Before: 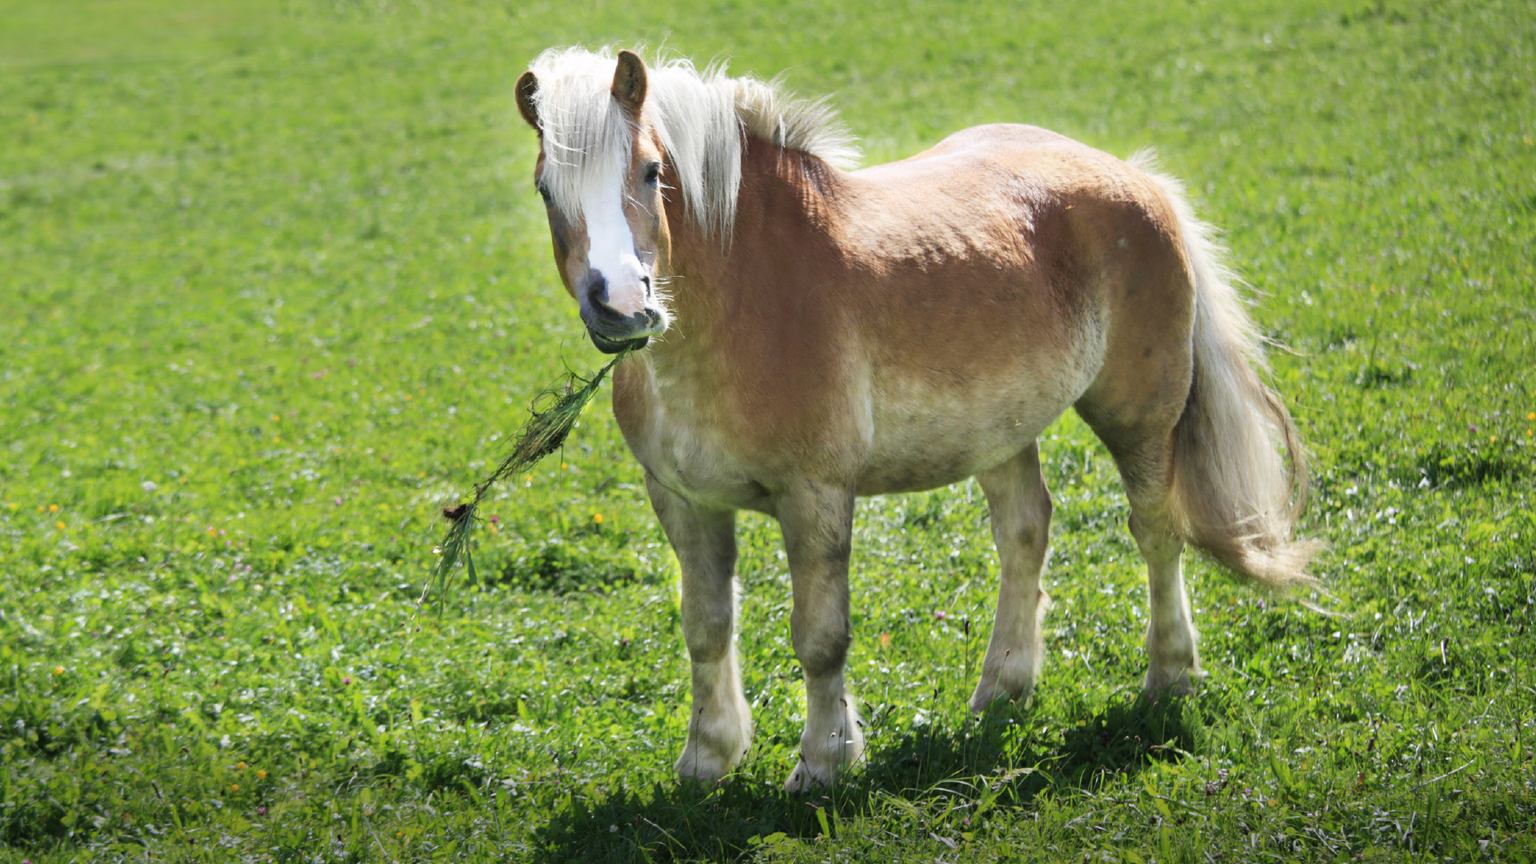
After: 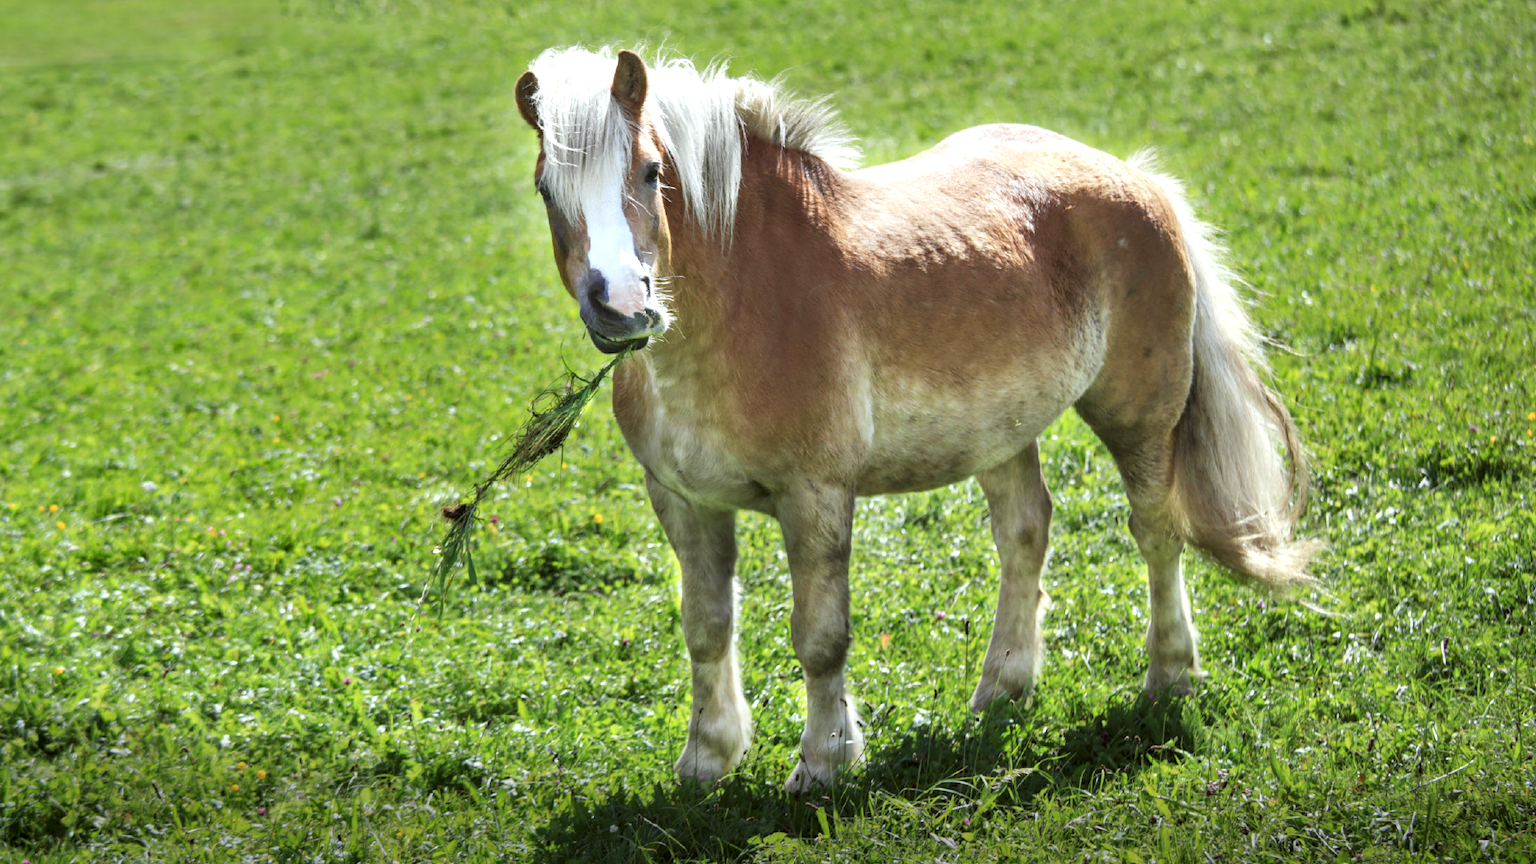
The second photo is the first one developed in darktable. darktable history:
shadows and highlights: shadows 12, white point adjustment 1.2, soften with gaussian
exposure: exposure 0.2 EV, compensate highlight preservation false
local contrast: on, module defaults
color correction: highlights a* -2.73, highlights b* -2.09, shadows a* 2.41, shadows b* 2.73
